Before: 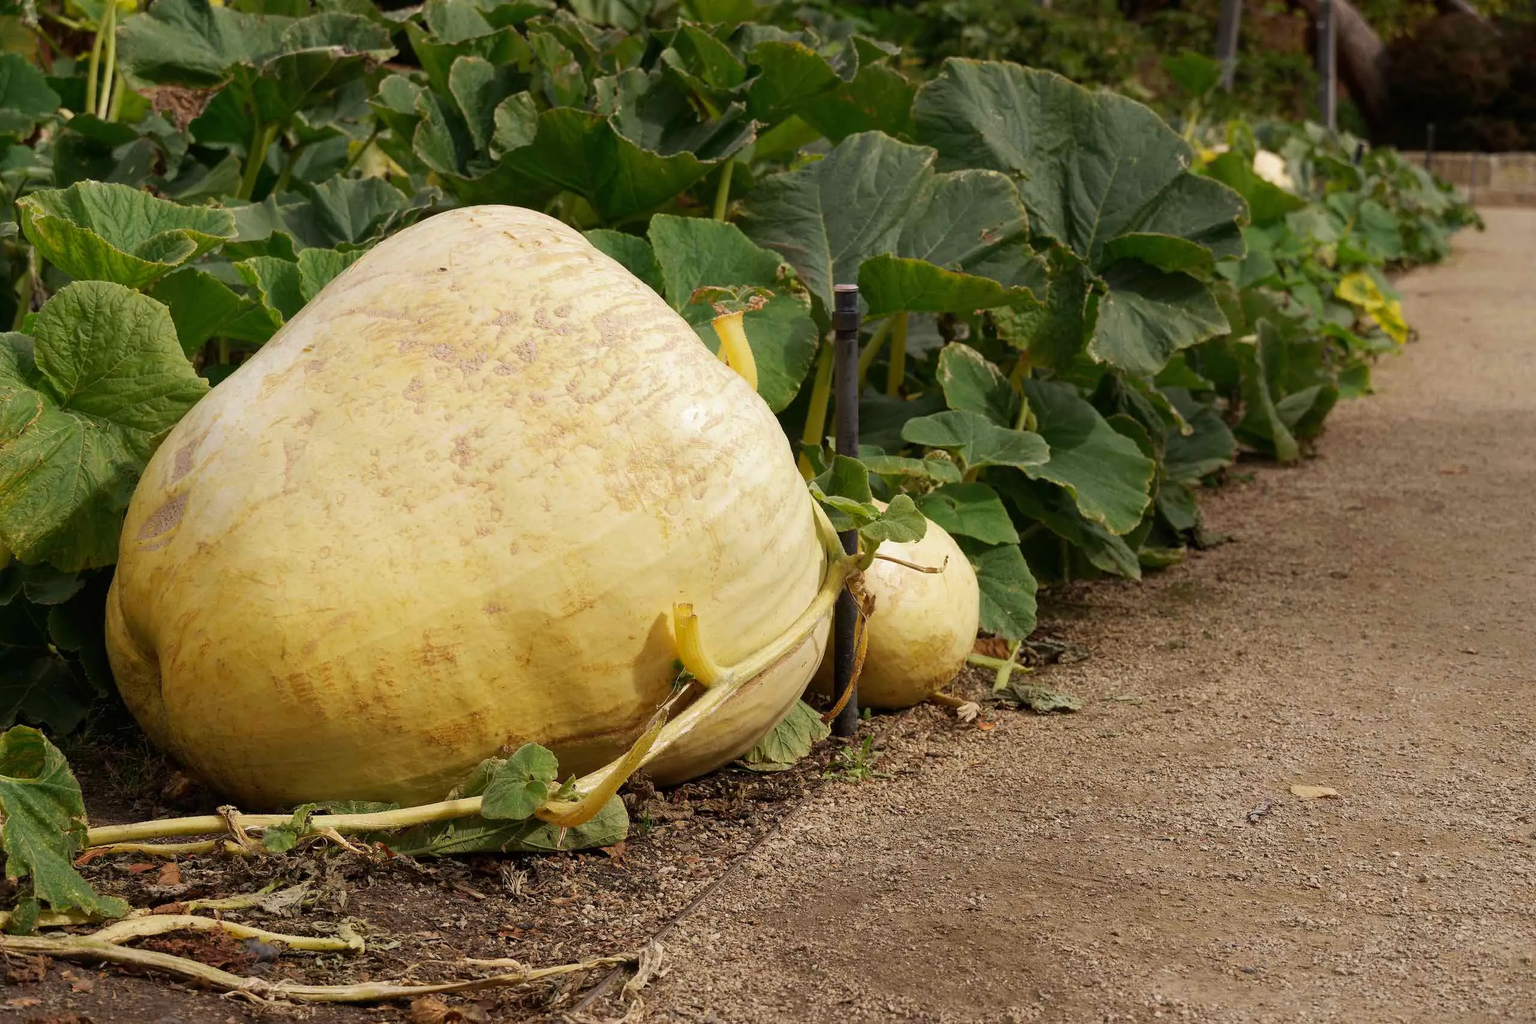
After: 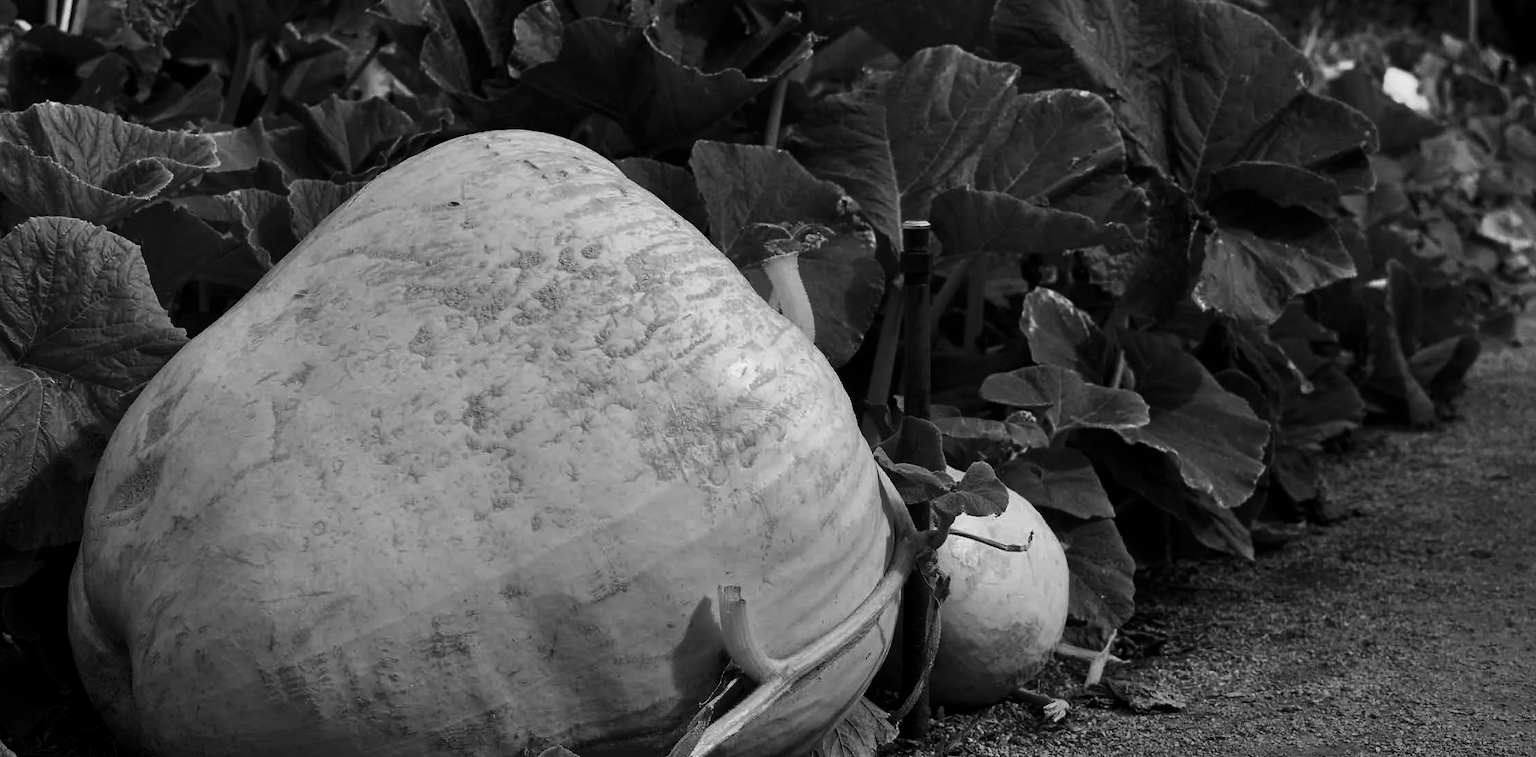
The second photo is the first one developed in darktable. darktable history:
contrast brightness saturation: contrast -0.03, brightness -0.59, saturation -1
crop: left 3.015%, top 8.969%, right 9.647%, bottom 26.457%
shadows and highlights: soften with gaussian
